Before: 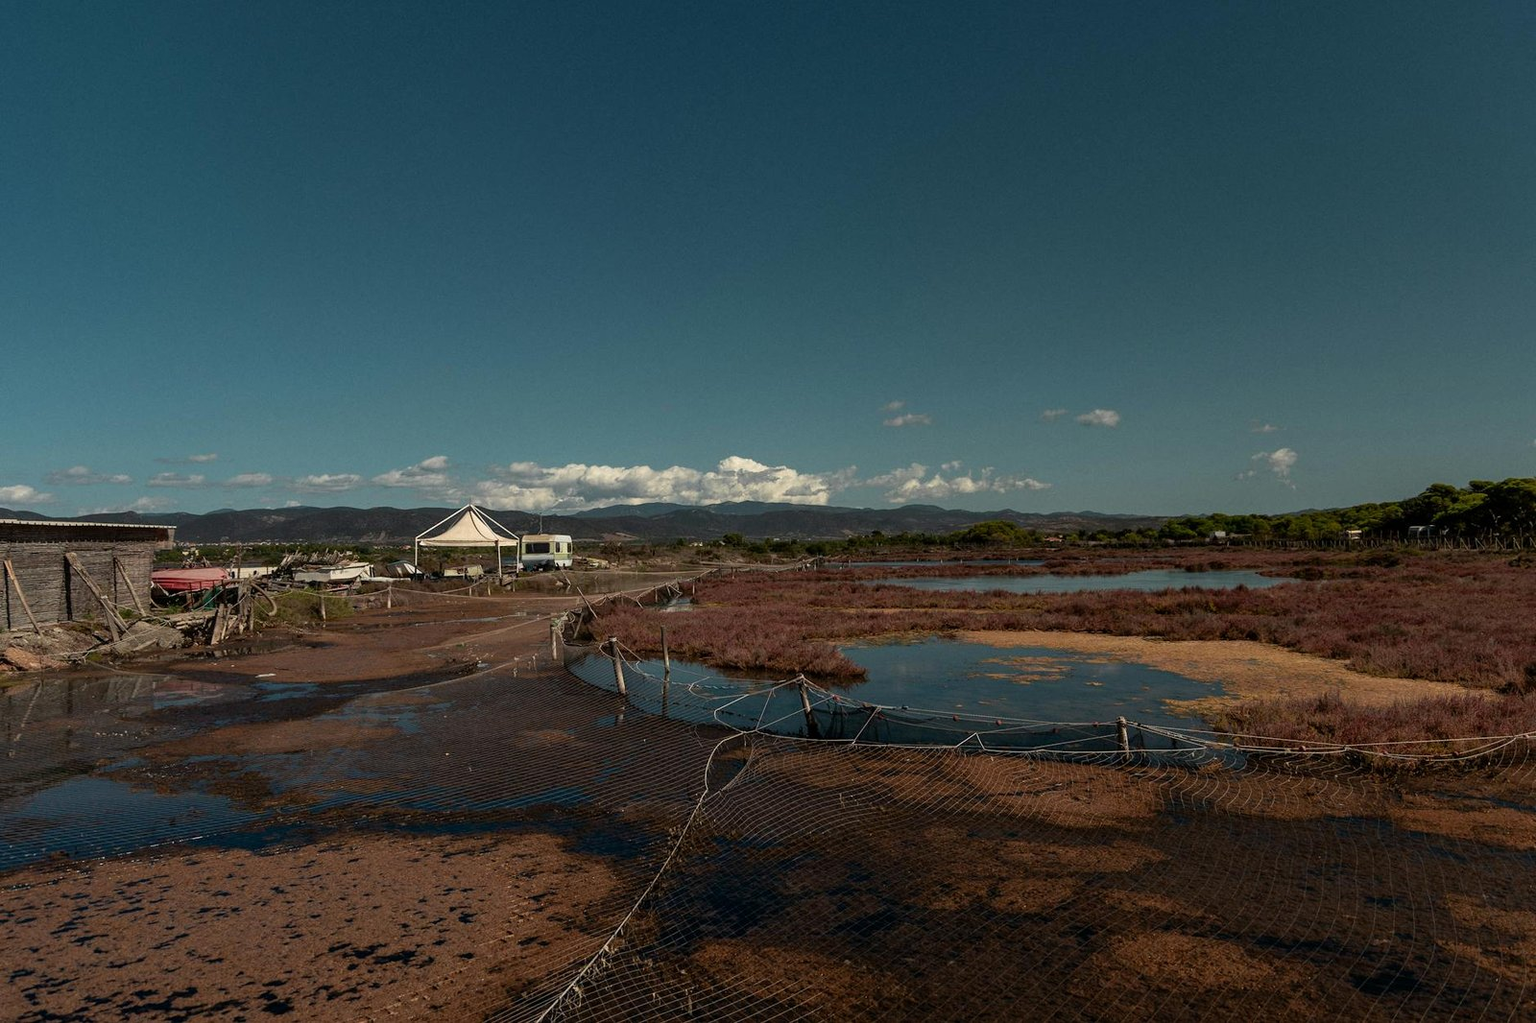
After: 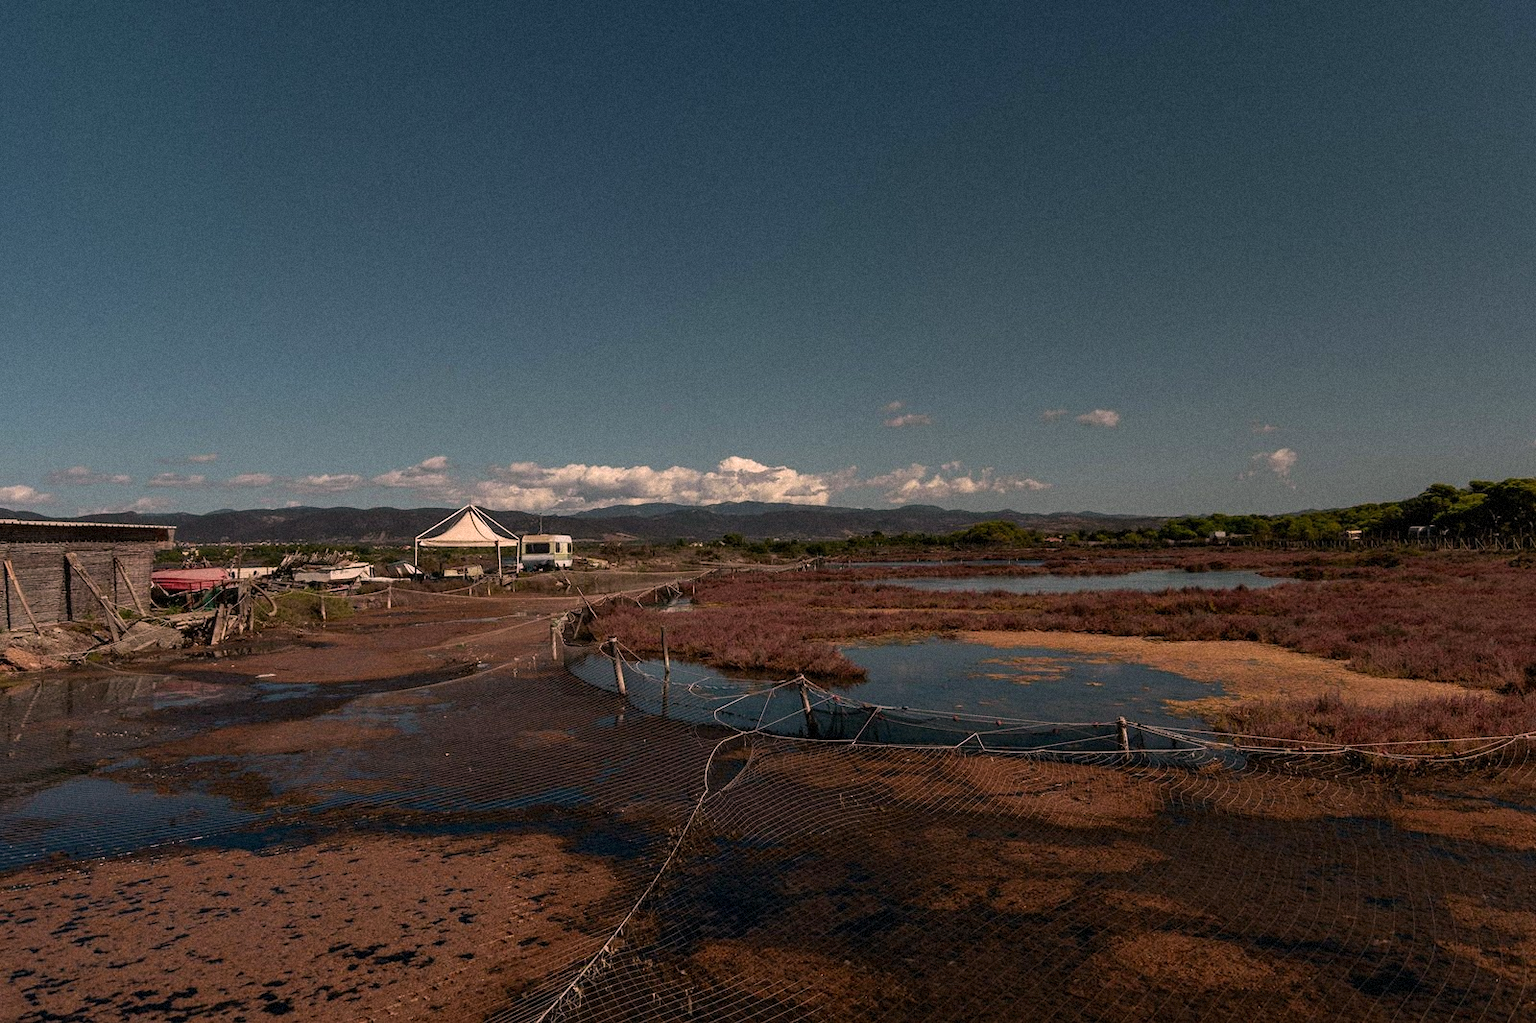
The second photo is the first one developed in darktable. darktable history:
rotate and perspective: automatic cropping original format, crop left 0, crop top 0
grain: mid-tones bias 0%
color correction: highlights a* 14.52, highlights b* 4.84
